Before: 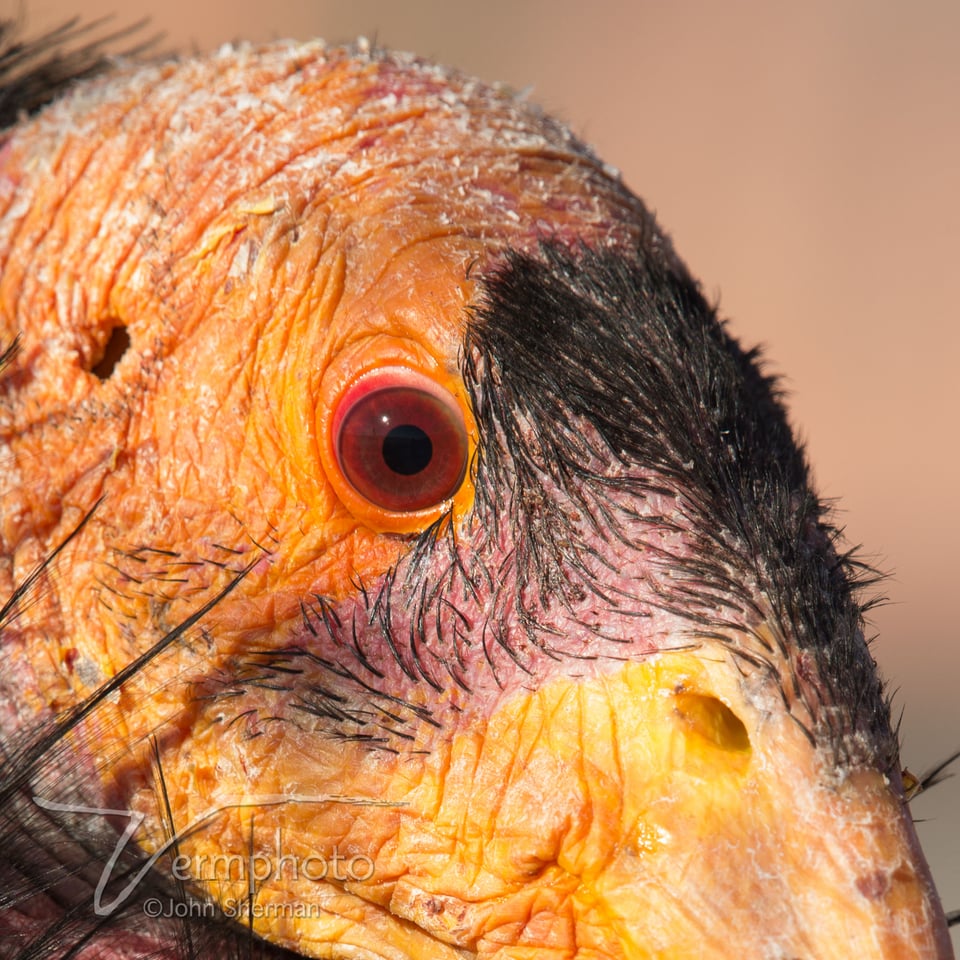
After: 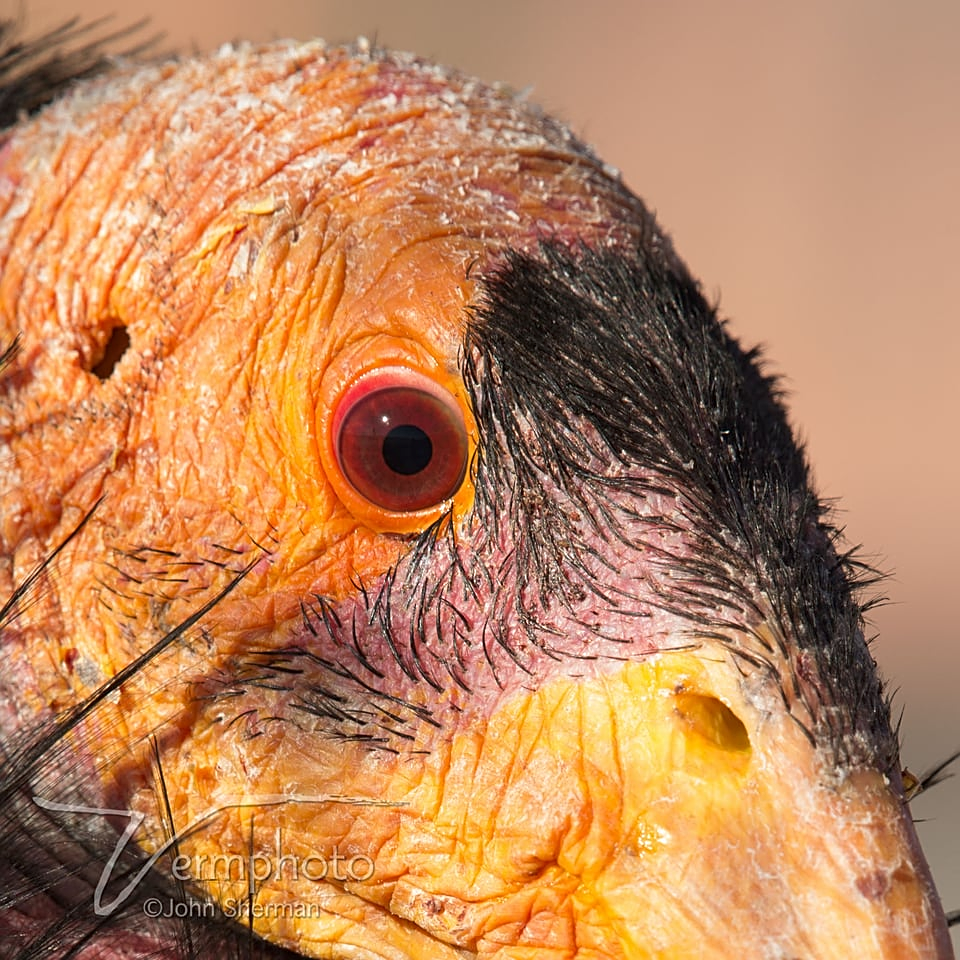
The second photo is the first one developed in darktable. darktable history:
local contrast: mode bilateral grid, contrast 20, coarseness 50, detail 102%, midtone range 0.2
sharpen: on, module defaults
